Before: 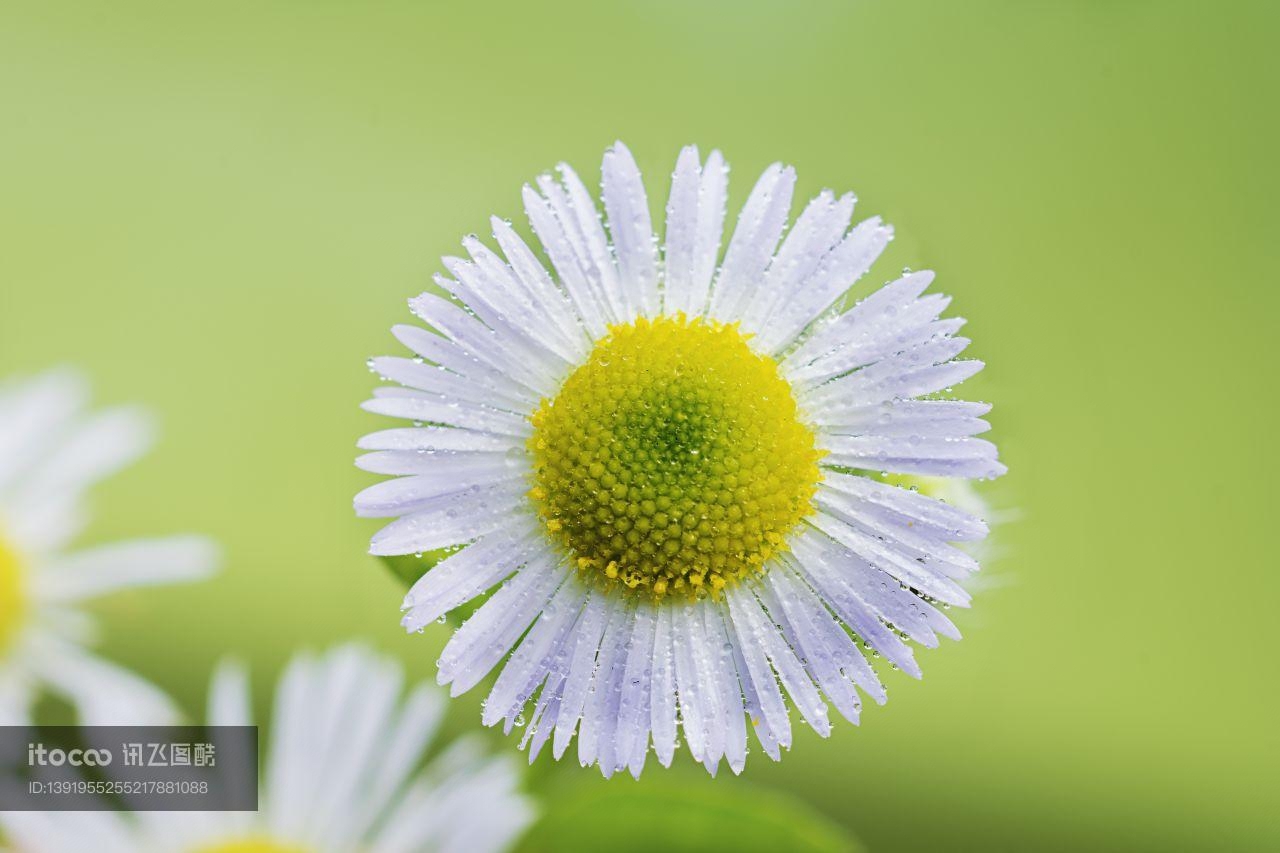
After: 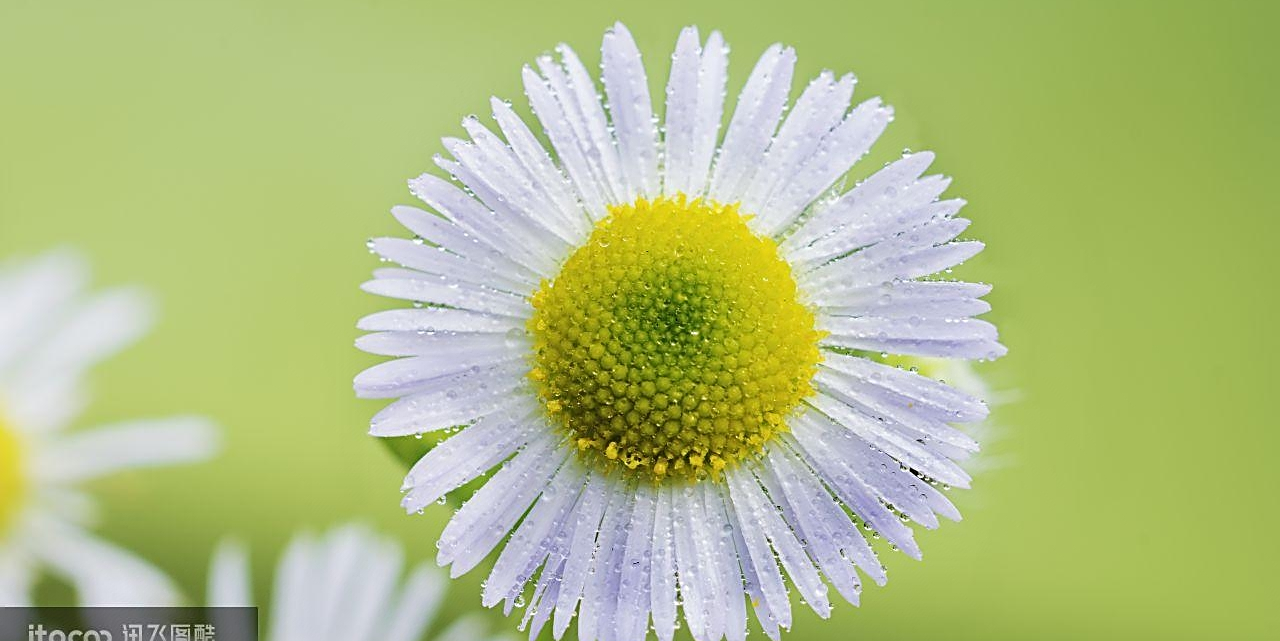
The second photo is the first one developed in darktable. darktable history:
sharpen: on, module defaults
crop: top 13.951%, bottom 10.812%
